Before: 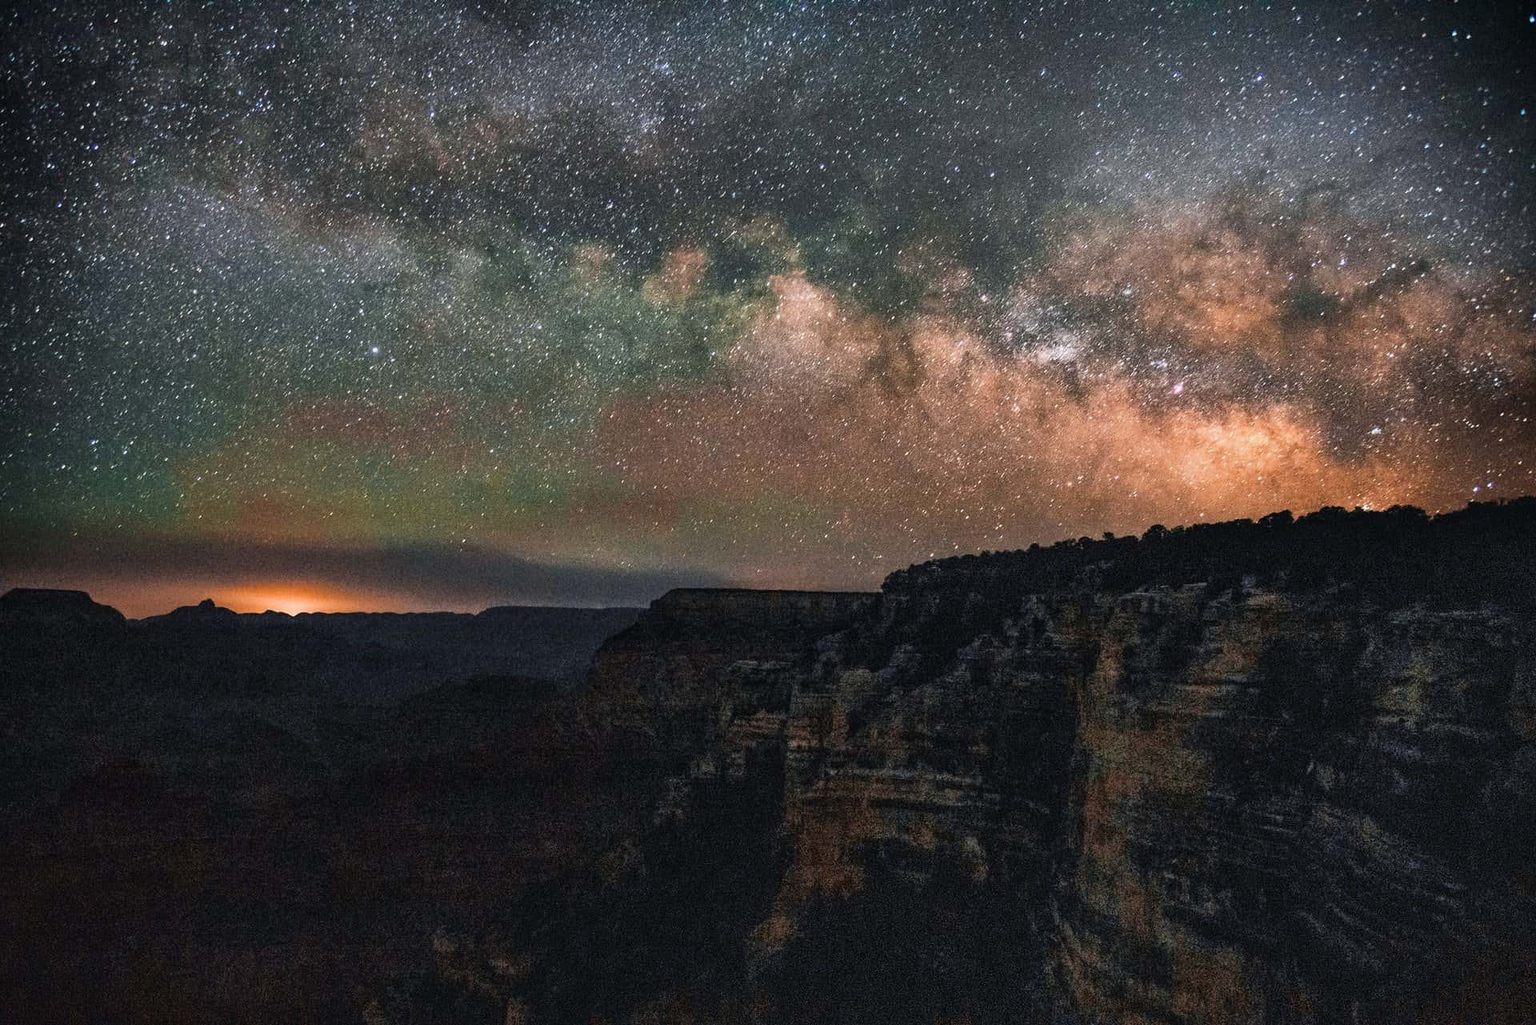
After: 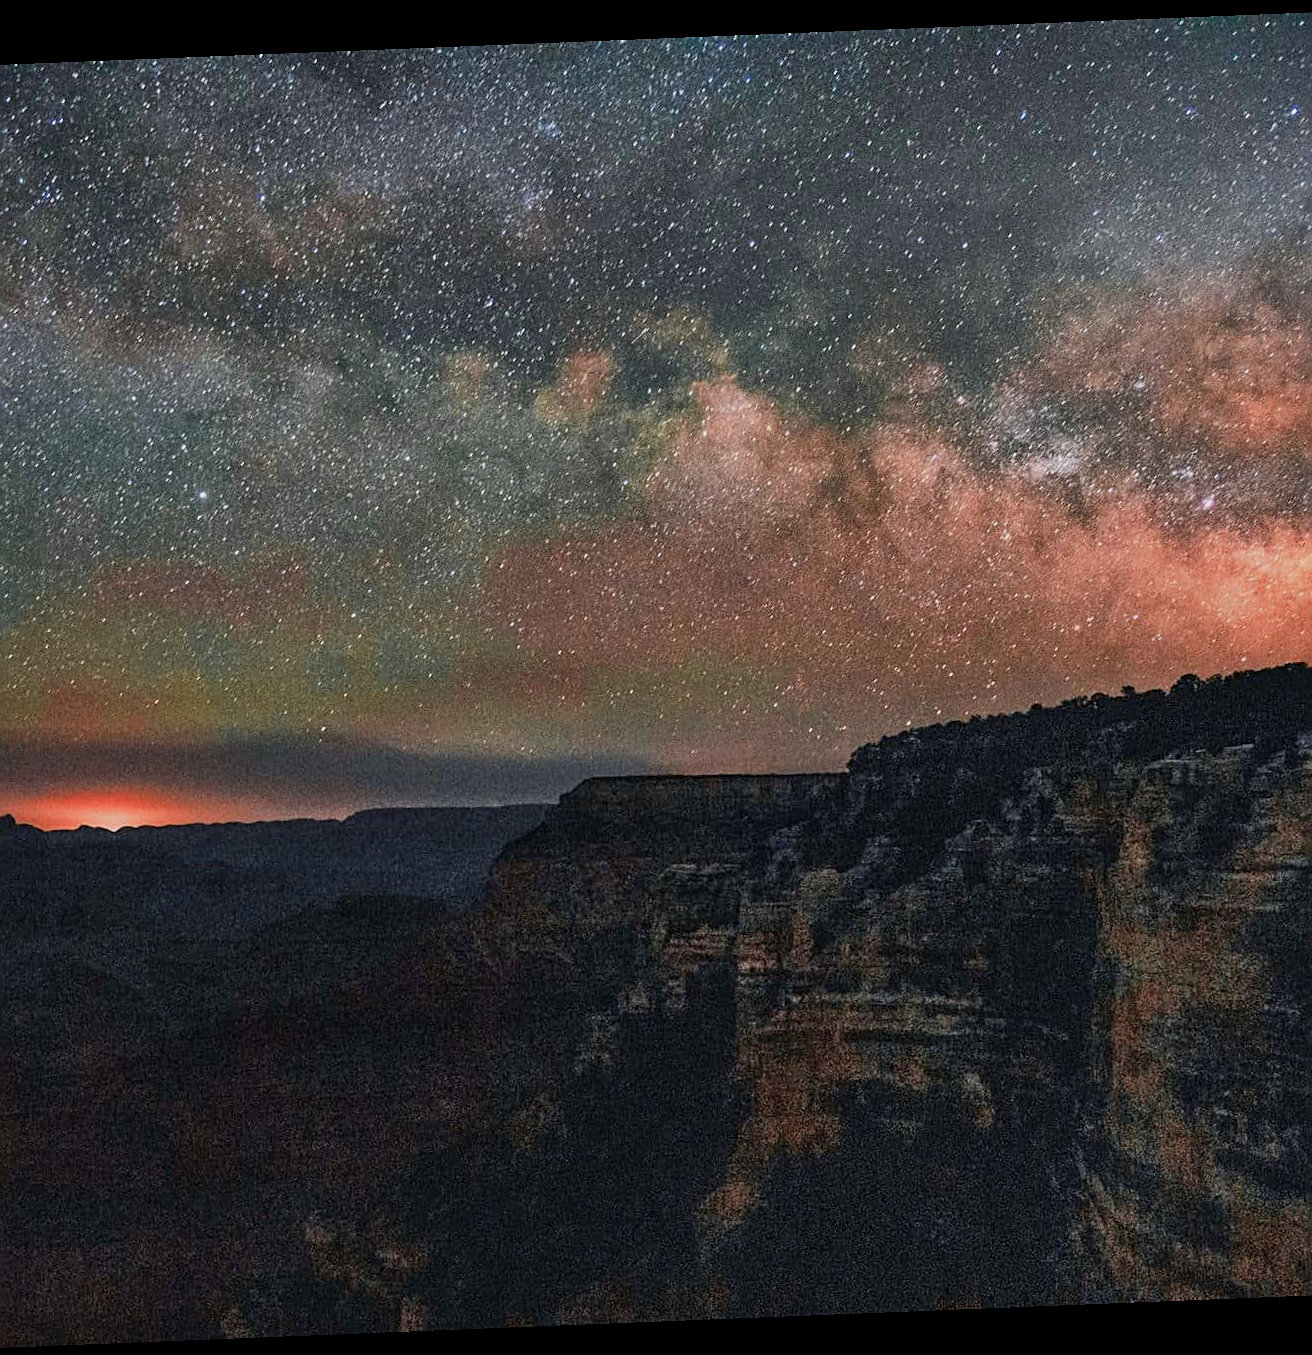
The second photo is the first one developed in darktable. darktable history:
crop and rotate: left 14.385%, right 18.948%
rotate and perspective: rotation -2.29°, automatic cropping off
color zones: curves: ch1 [(0.263, 0.53) (0.376, 0.287) (0.487, 0.512) (0.748, 0.547) (1, 0.513)]; ch2 [(0.262, 0.45) (0.751, 0.477)], mix 31.98%
sharpen: radius 2.167, amount 0.381, threshold 0
tone equalizer: -8 EV 0.25 EV, -7 EV 0.417 EV, -6 EV 0.417 EV, -5 EV 0.25 EV, -3 EV -0.25 EV, -2 EV -0.417 EV, -1 EV -0.417 EV, +0 EV -0.25 EV, edges refinement/feathering 500, mask exposure compensation -1.57 EV, preserve details guided filter
